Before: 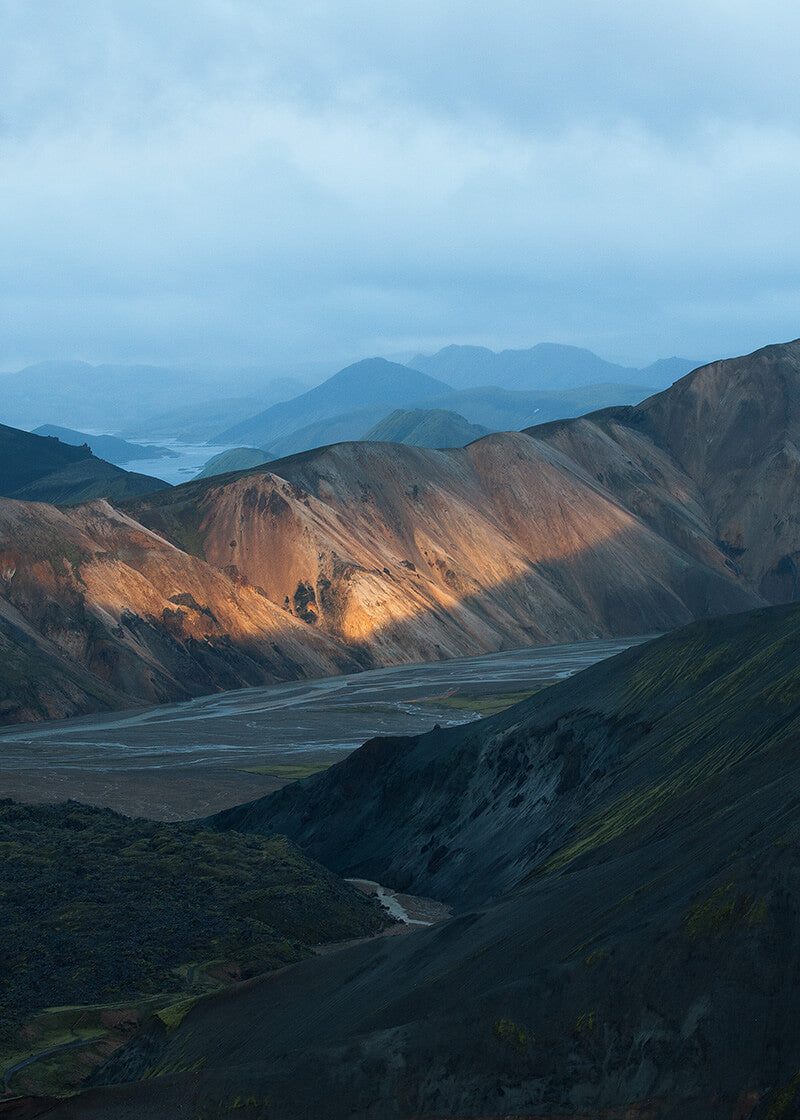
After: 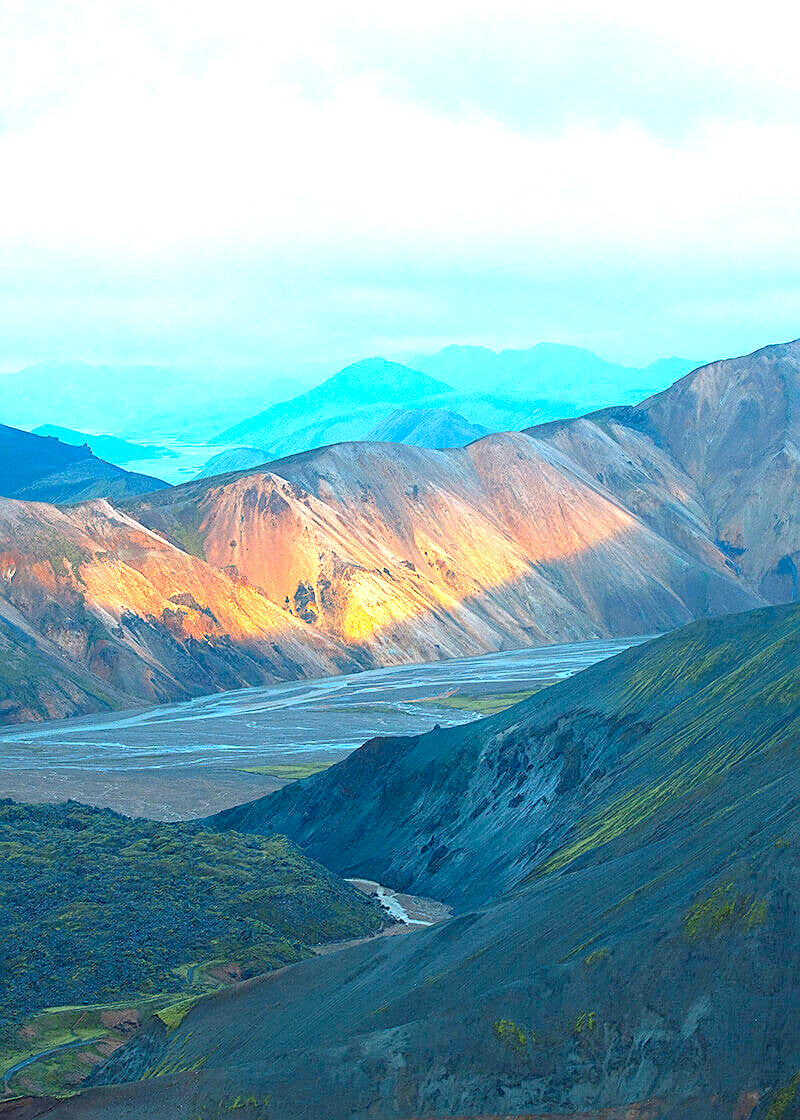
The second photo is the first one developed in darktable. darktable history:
color correction: highlights b* -0.035, saturation 1.35
tone equalizer: on, module defaults
exposure: black level correction 0, exposure 1.742 EV, compensate highlight preservation false
sharpen: on, module defaults
levels: black 8.52%, levels [0, 0.445, 1]
